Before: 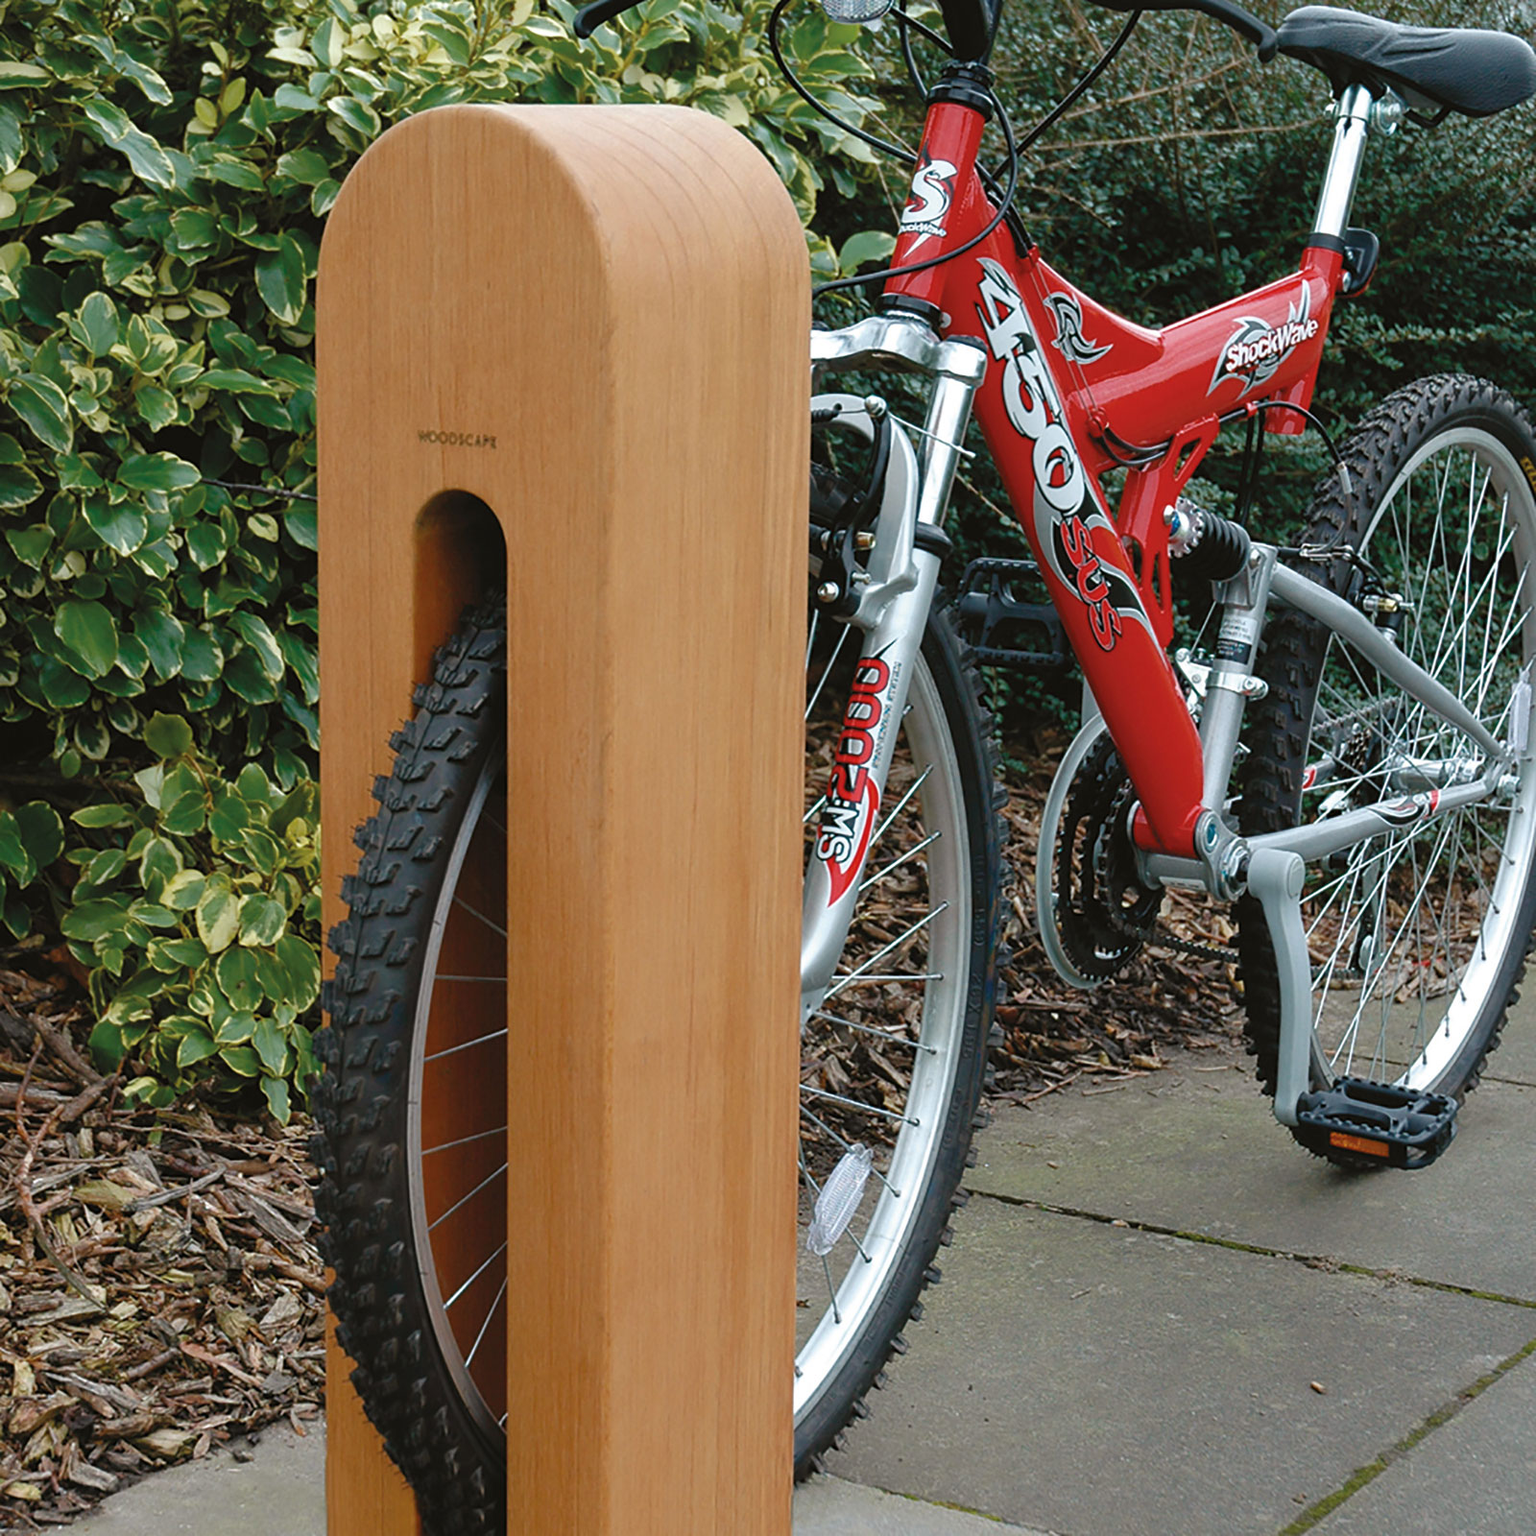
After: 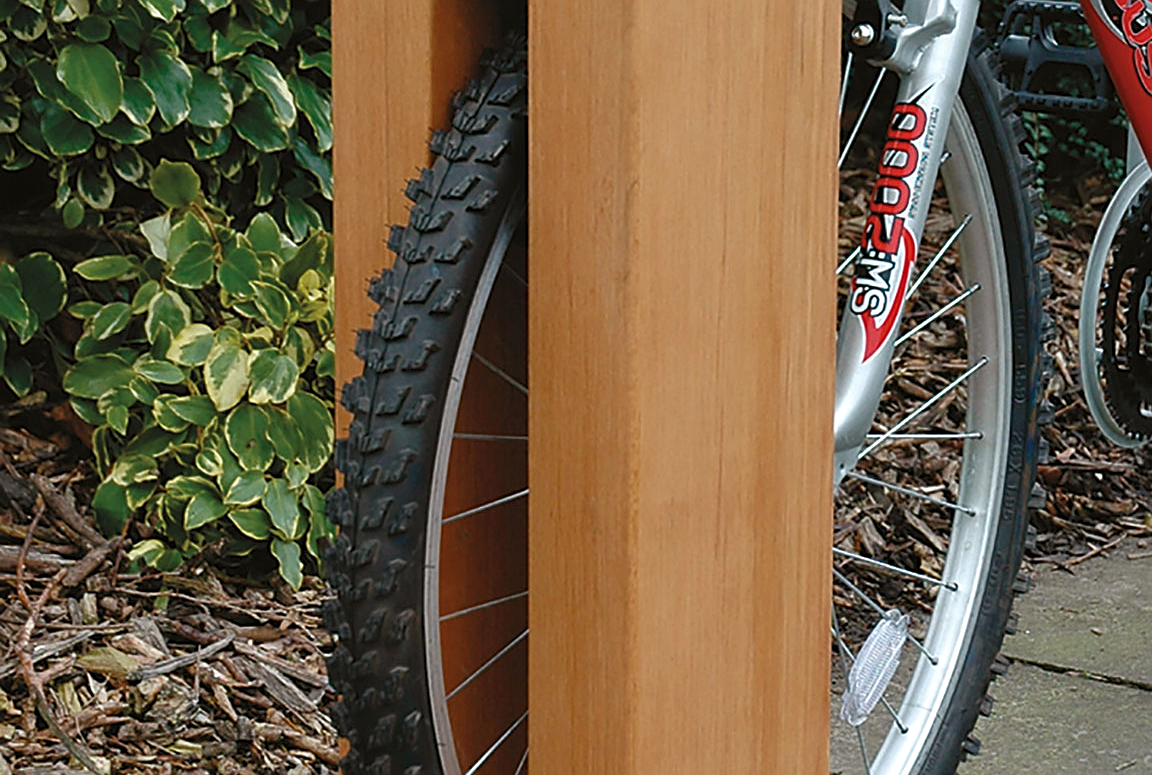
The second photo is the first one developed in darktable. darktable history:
local contrast: highlights 105%, shadows 99%, detail 119%, midtone range 0.2
crop: top 36.38%, right 27.953%, bottom 15.157%
sharpen: on, module defaults
